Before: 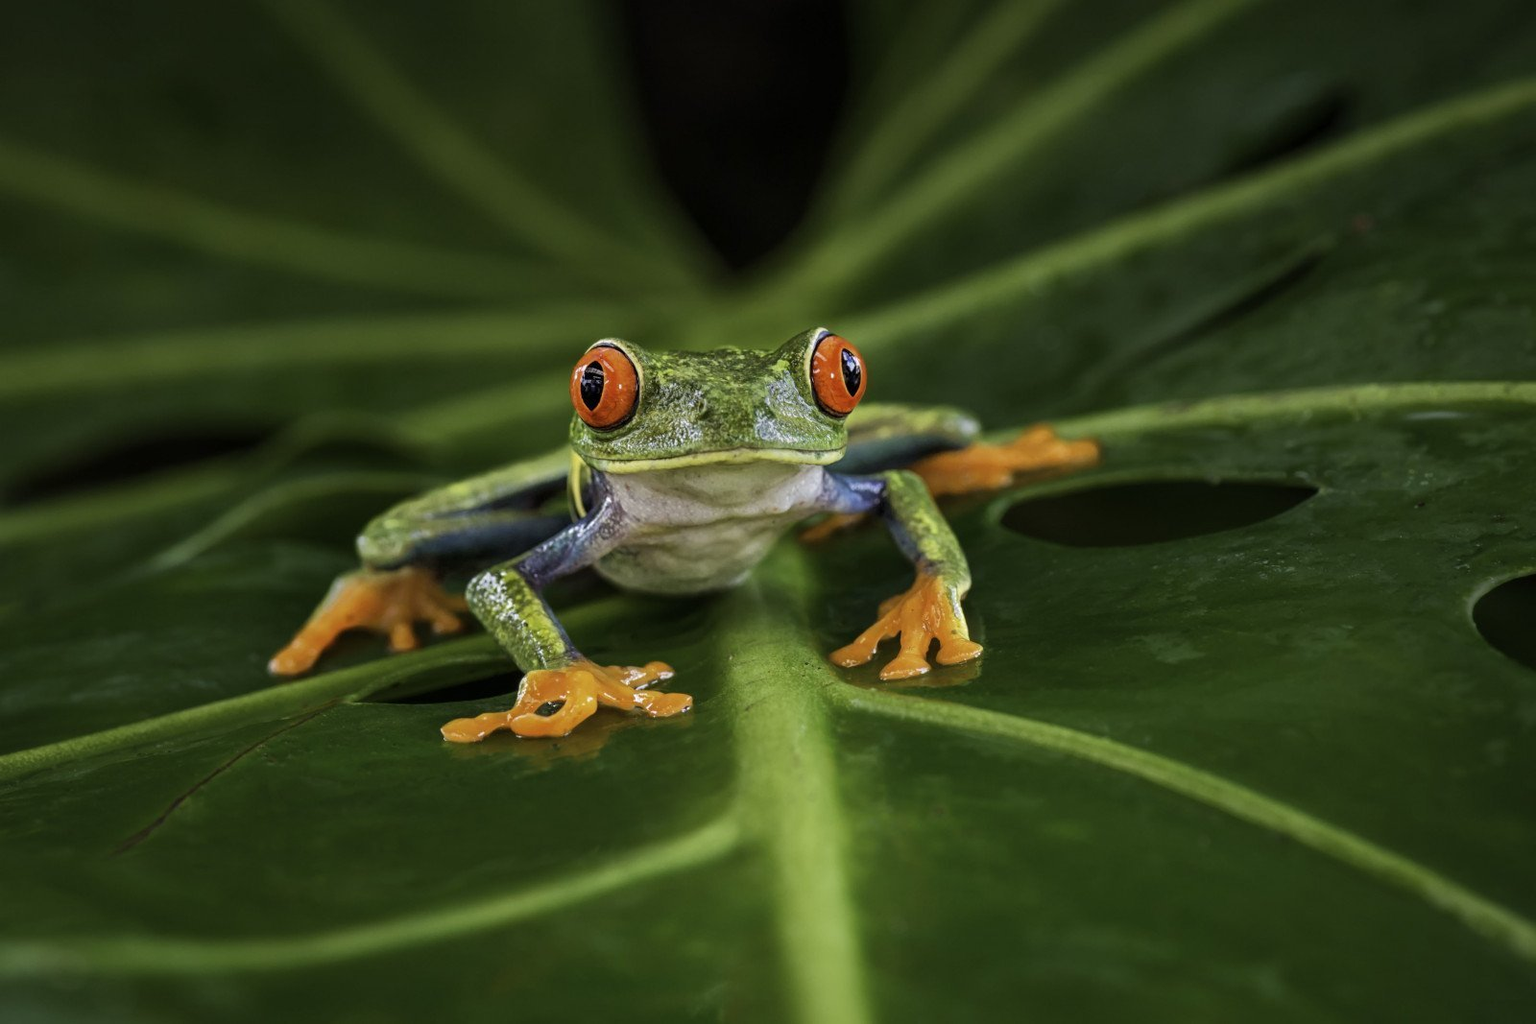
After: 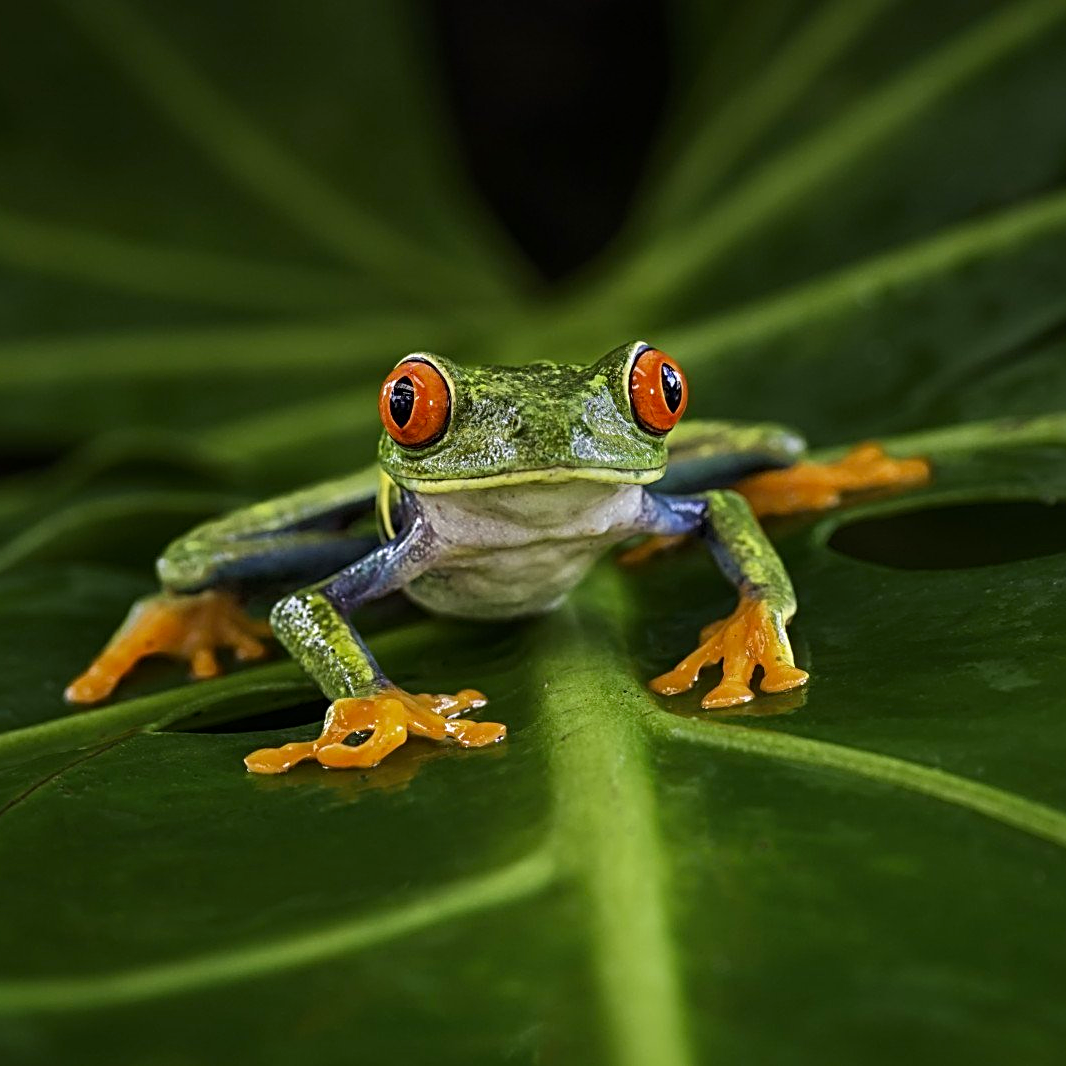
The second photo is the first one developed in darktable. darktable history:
crop and rotate: left 13.537%, right 19.796%
contrast brightness saturation: contrast 0.08, saturation 0.2
sharpen: radius 3.119
